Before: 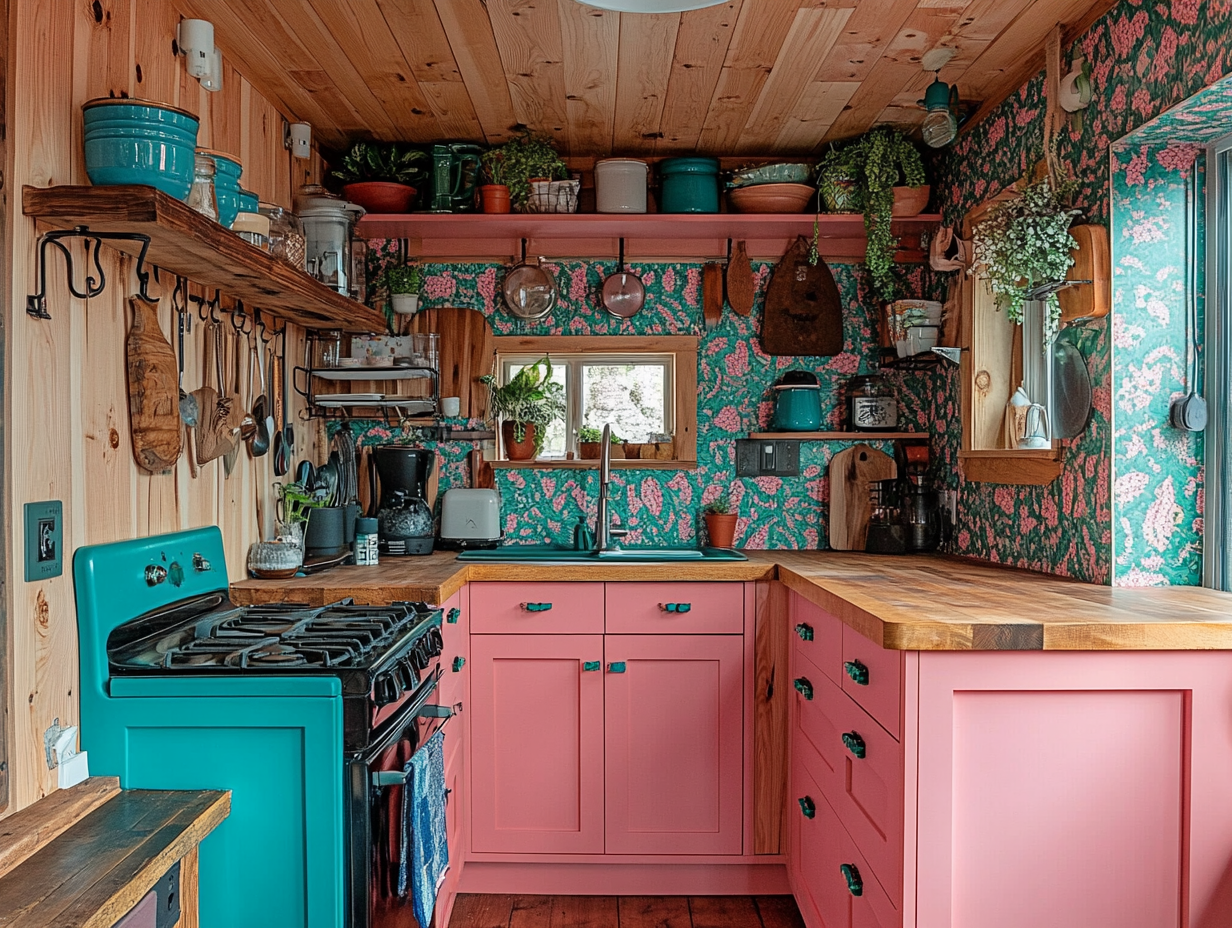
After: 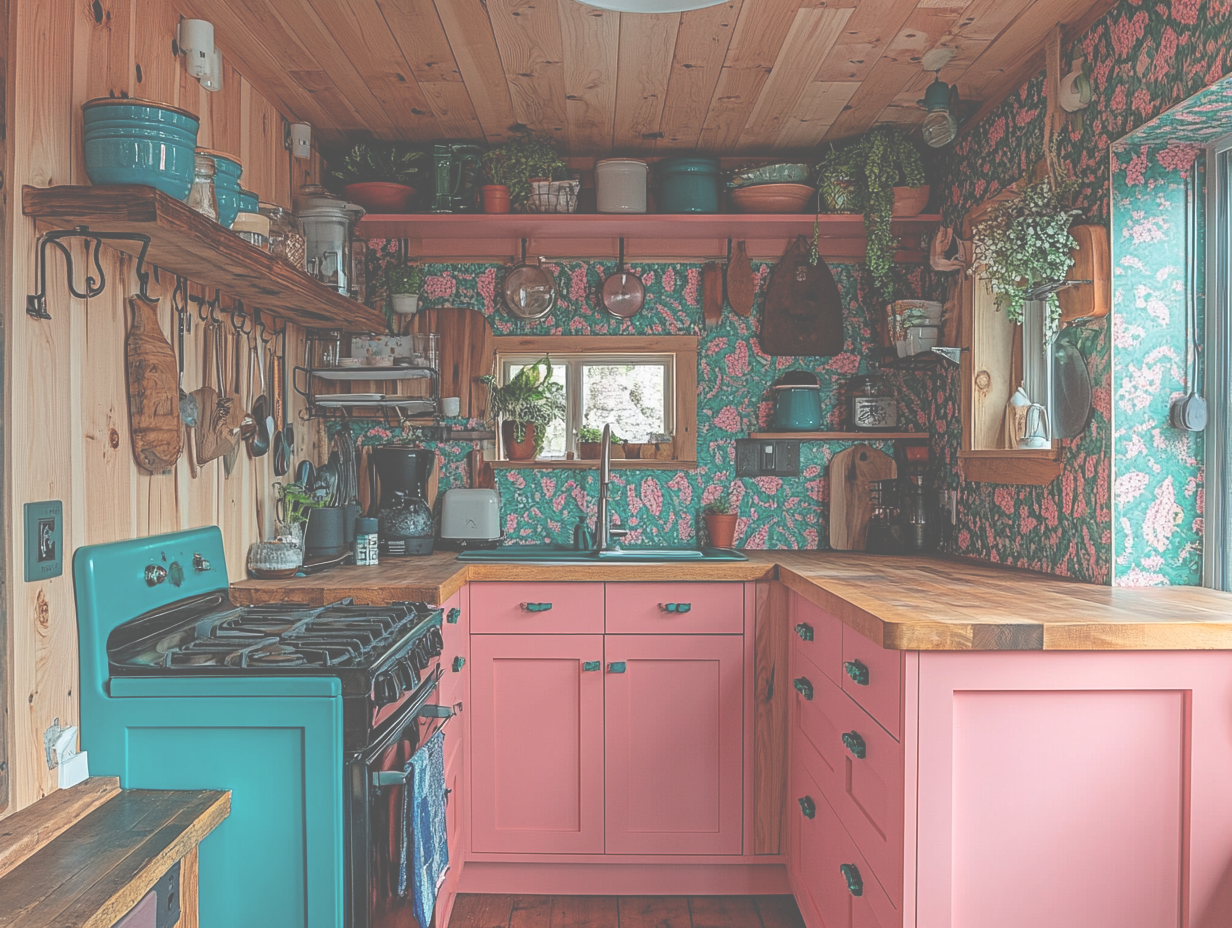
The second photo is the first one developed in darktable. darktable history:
exposure: black level correction -0.087, compensate highlight preservation false
shadows and highlights: shadows -23.08, highlights 46.15, soften with gaussian
